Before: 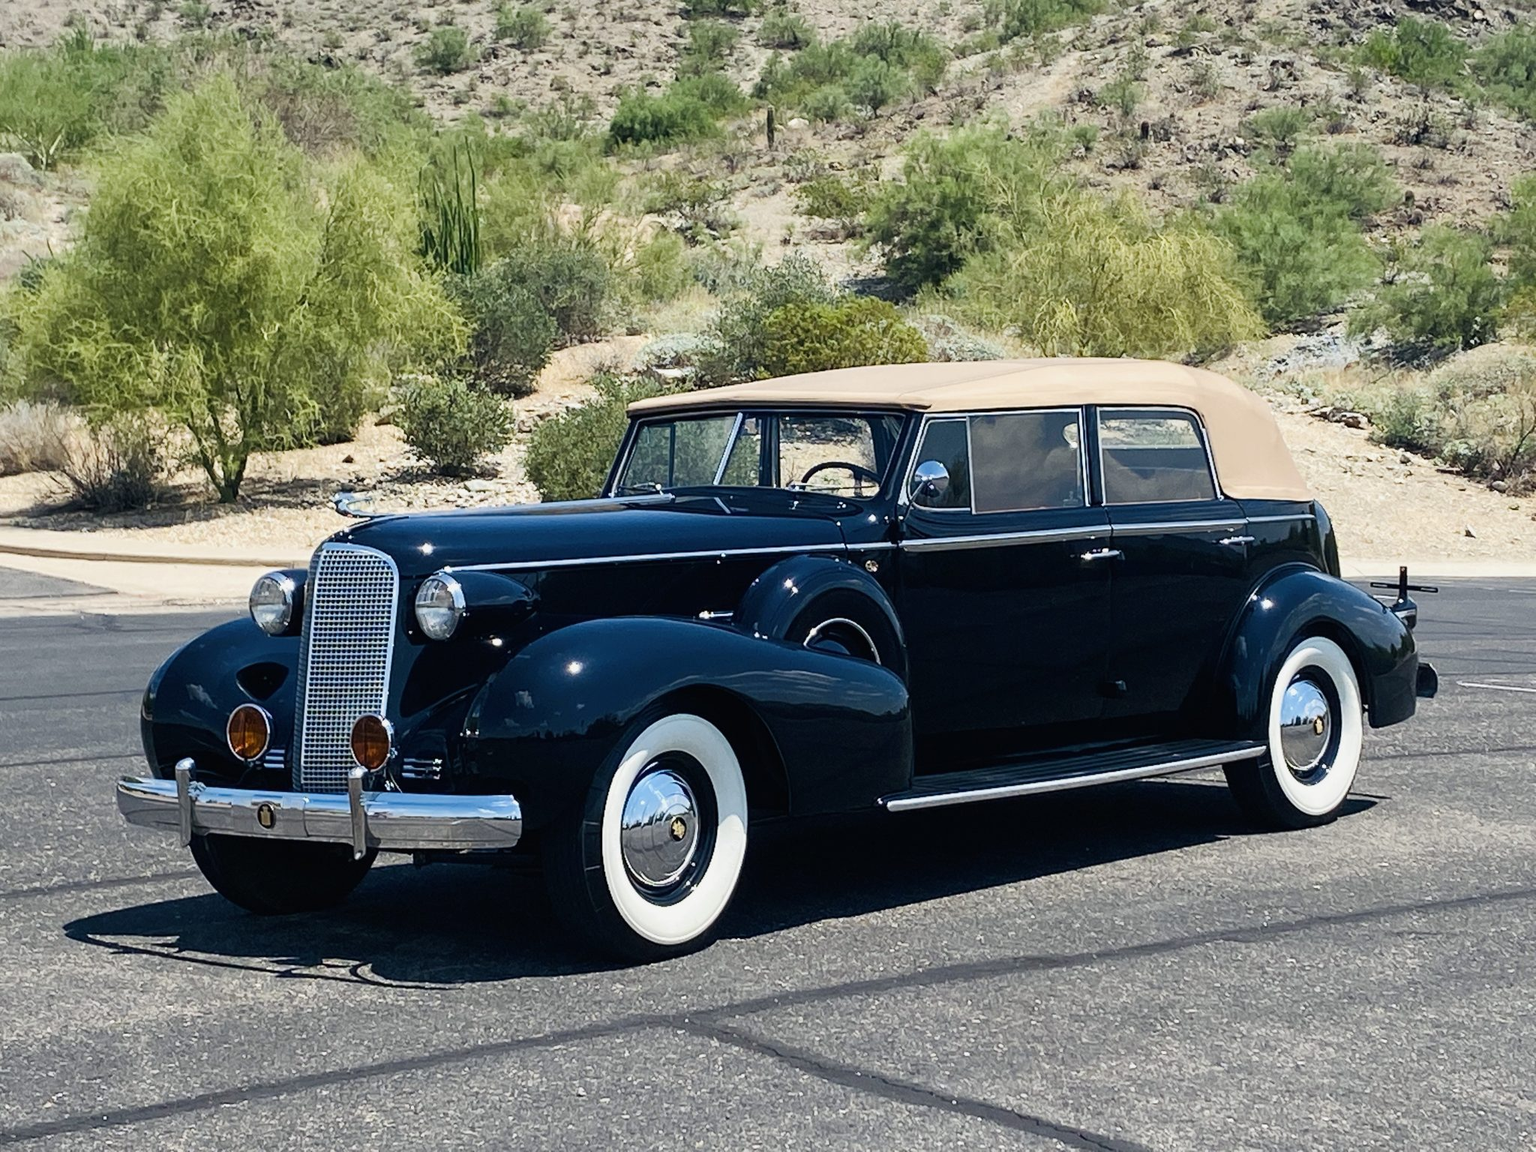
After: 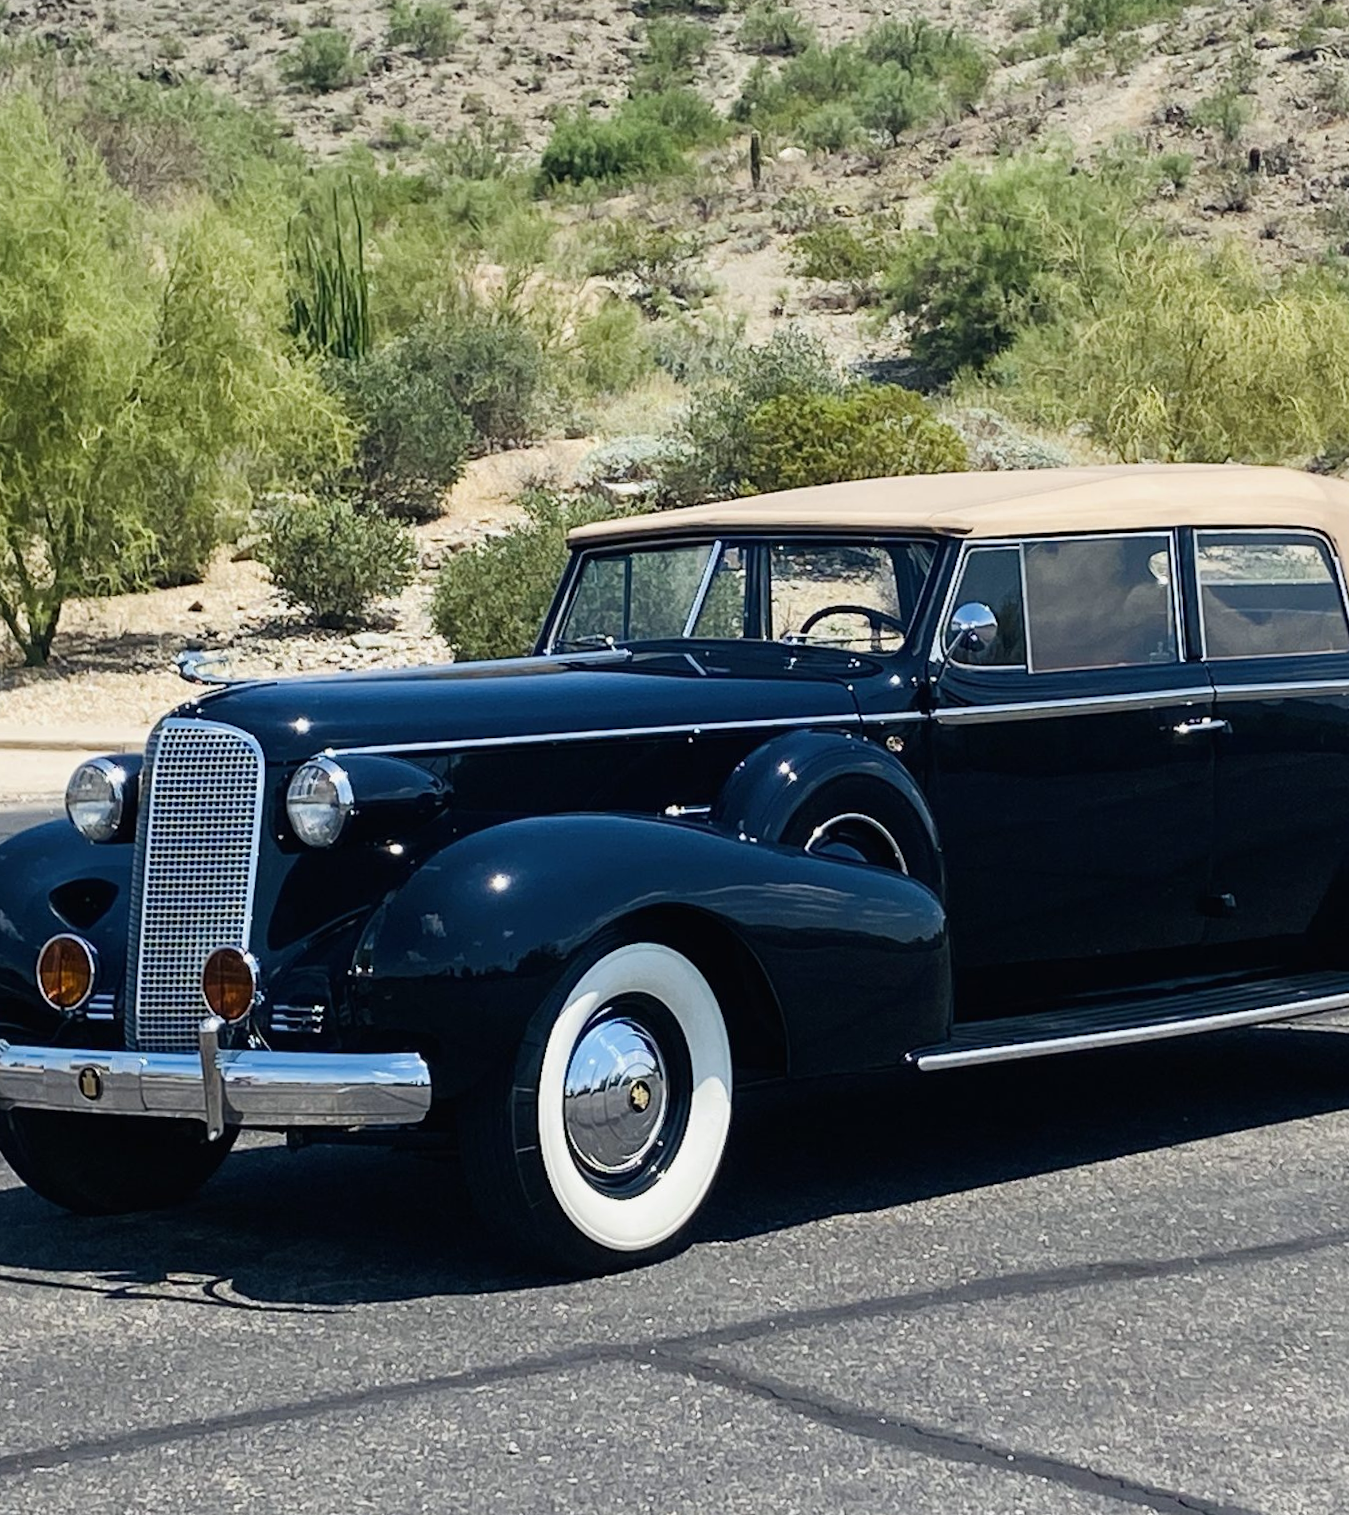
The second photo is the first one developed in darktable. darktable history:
crop and rotate: left 12.673%, right 20.66%
rotate and perspective: rotation -0.45°, automatic cropping original format, crop left 0.008, crop right 0.992, crop top 0.012, crop bottom 0.988
